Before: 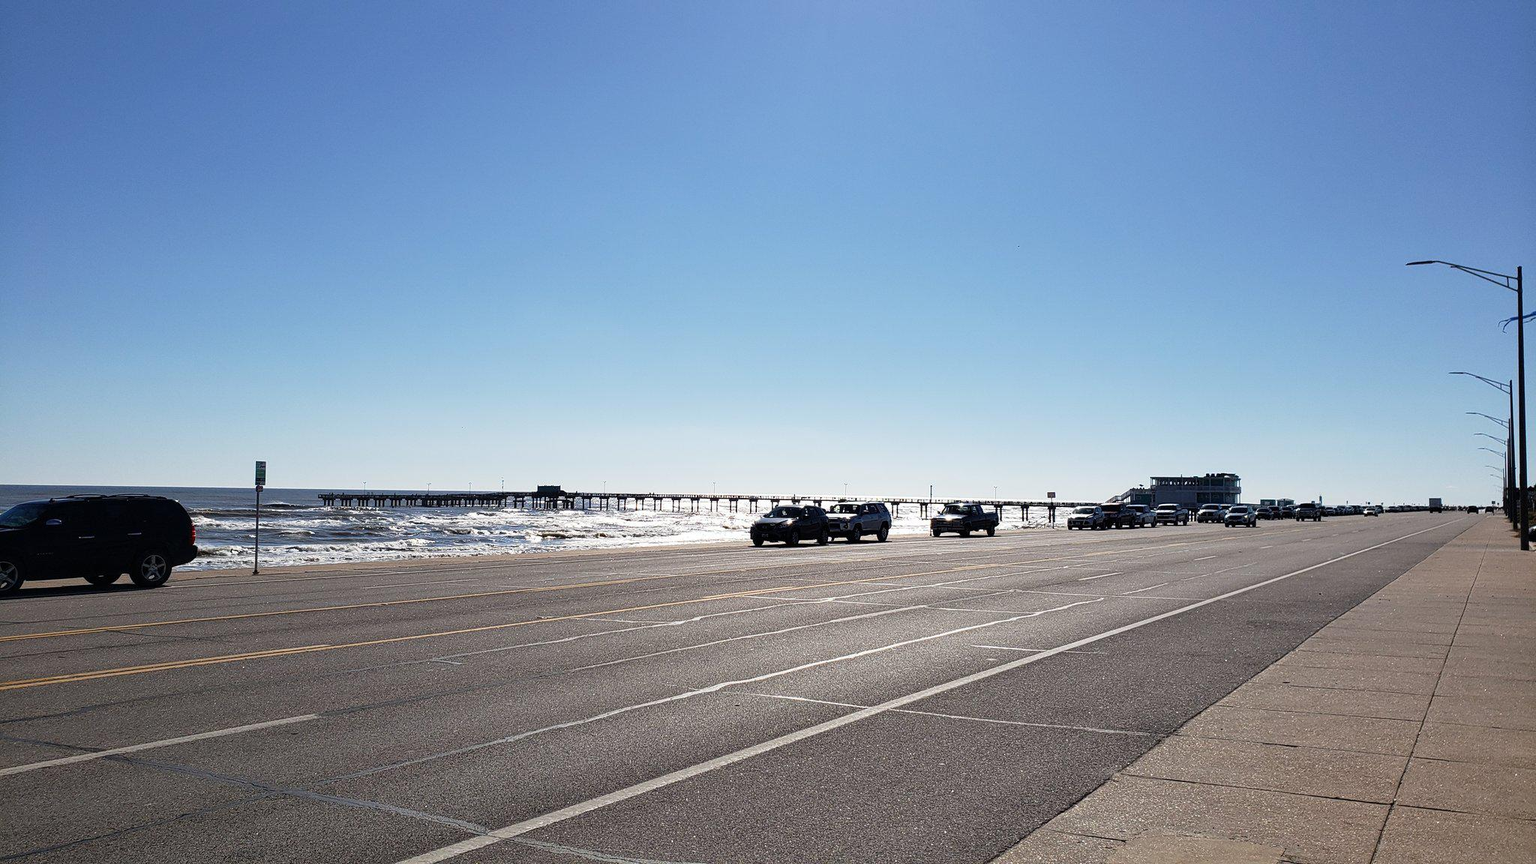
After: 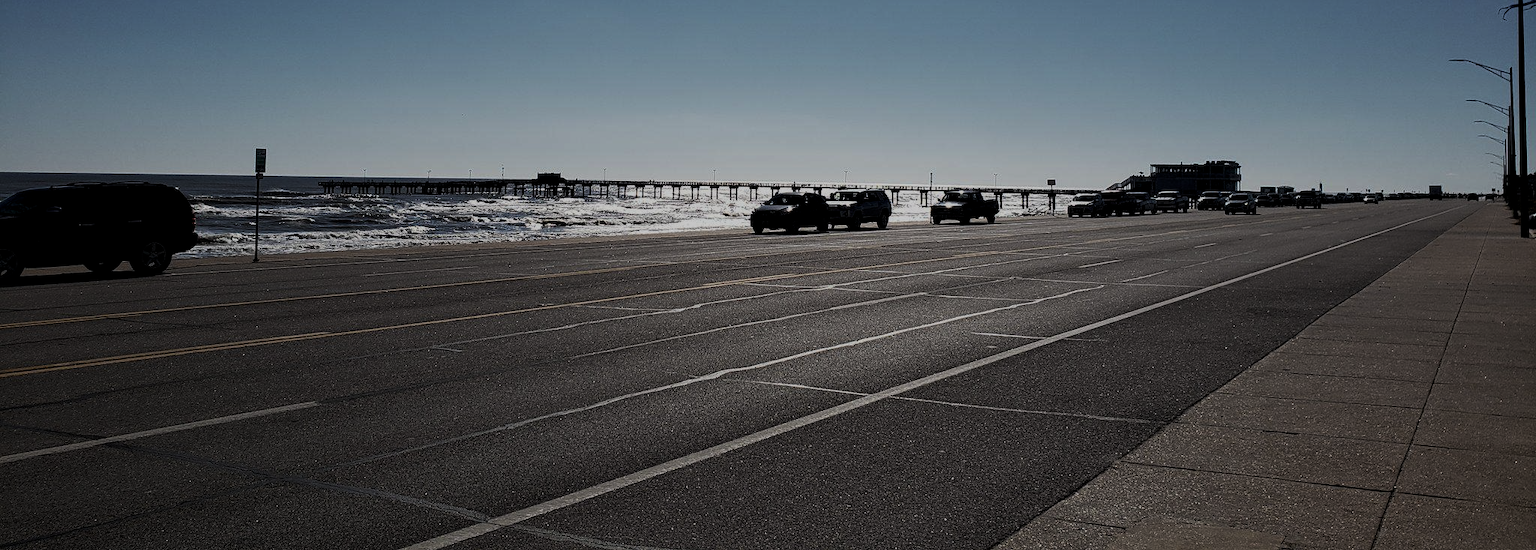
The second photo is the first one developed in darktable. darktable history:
exposure: black level correction 0.011, exposure -0.476 EV, compensate highlight preservation false
crop and rotate: top 36.201%
color zones: curves: ch1 [(0.077, 0.436) (0.25, 0.5) (0.75, 0.5)]
levels: levels [0, 0.618, 1]
